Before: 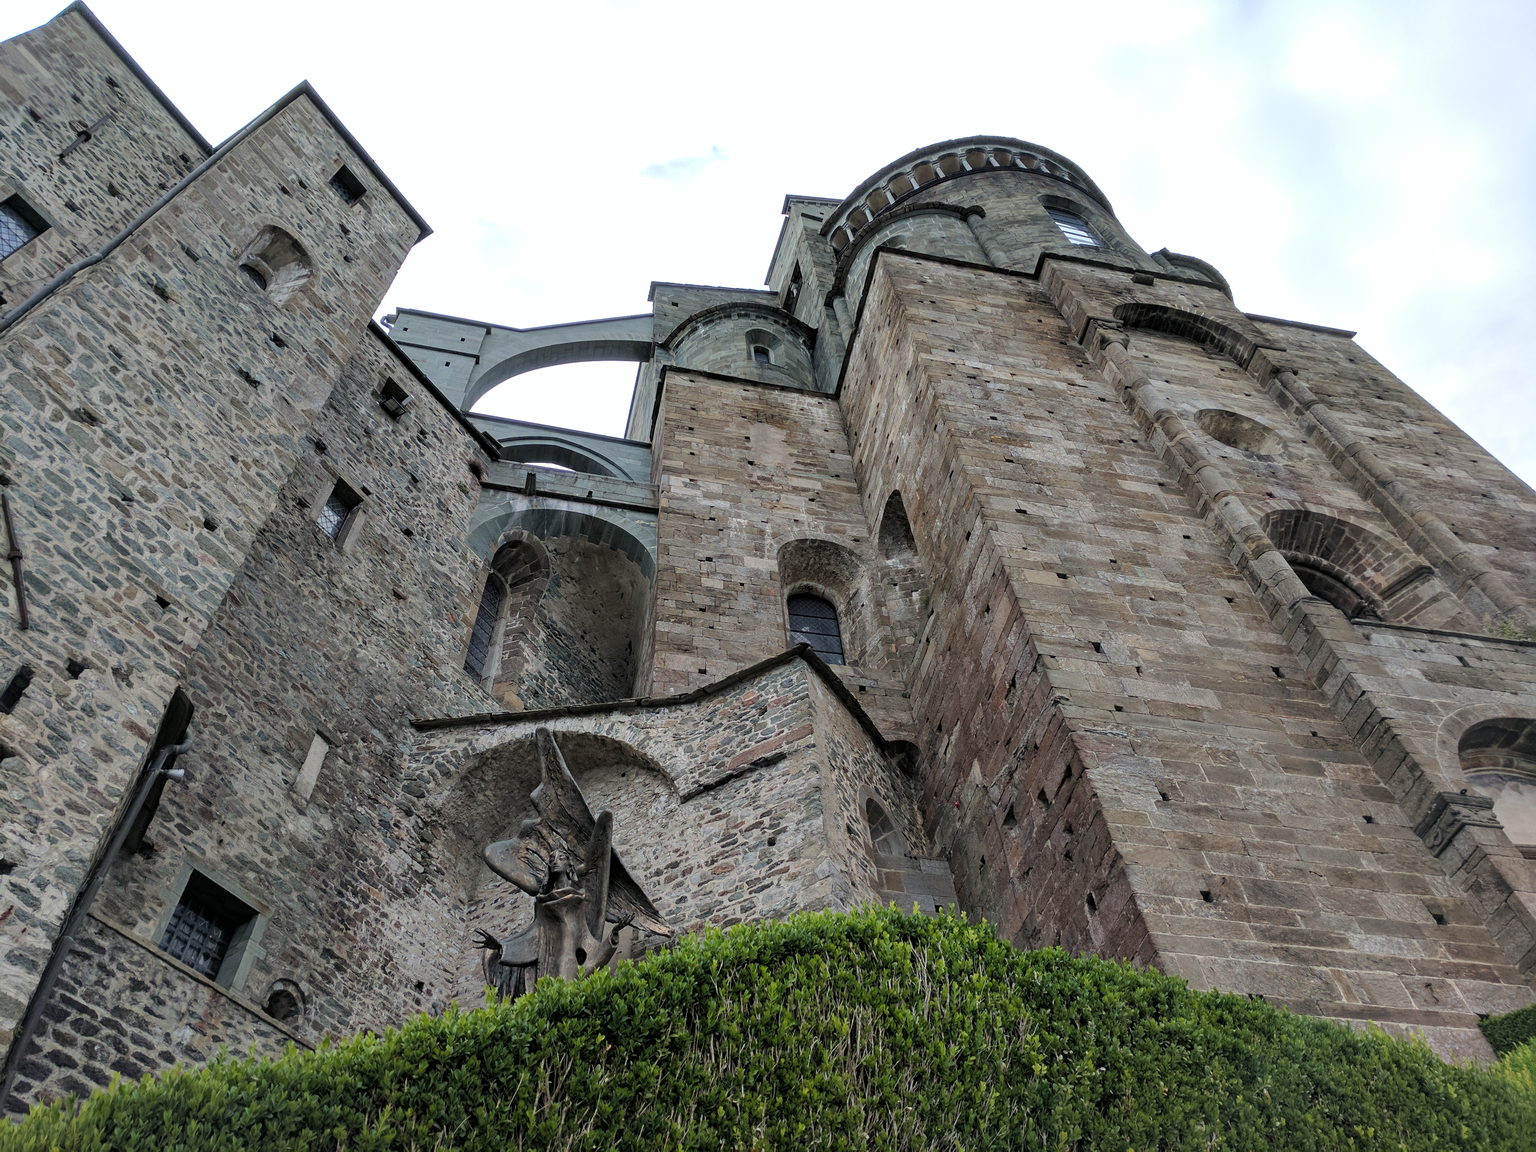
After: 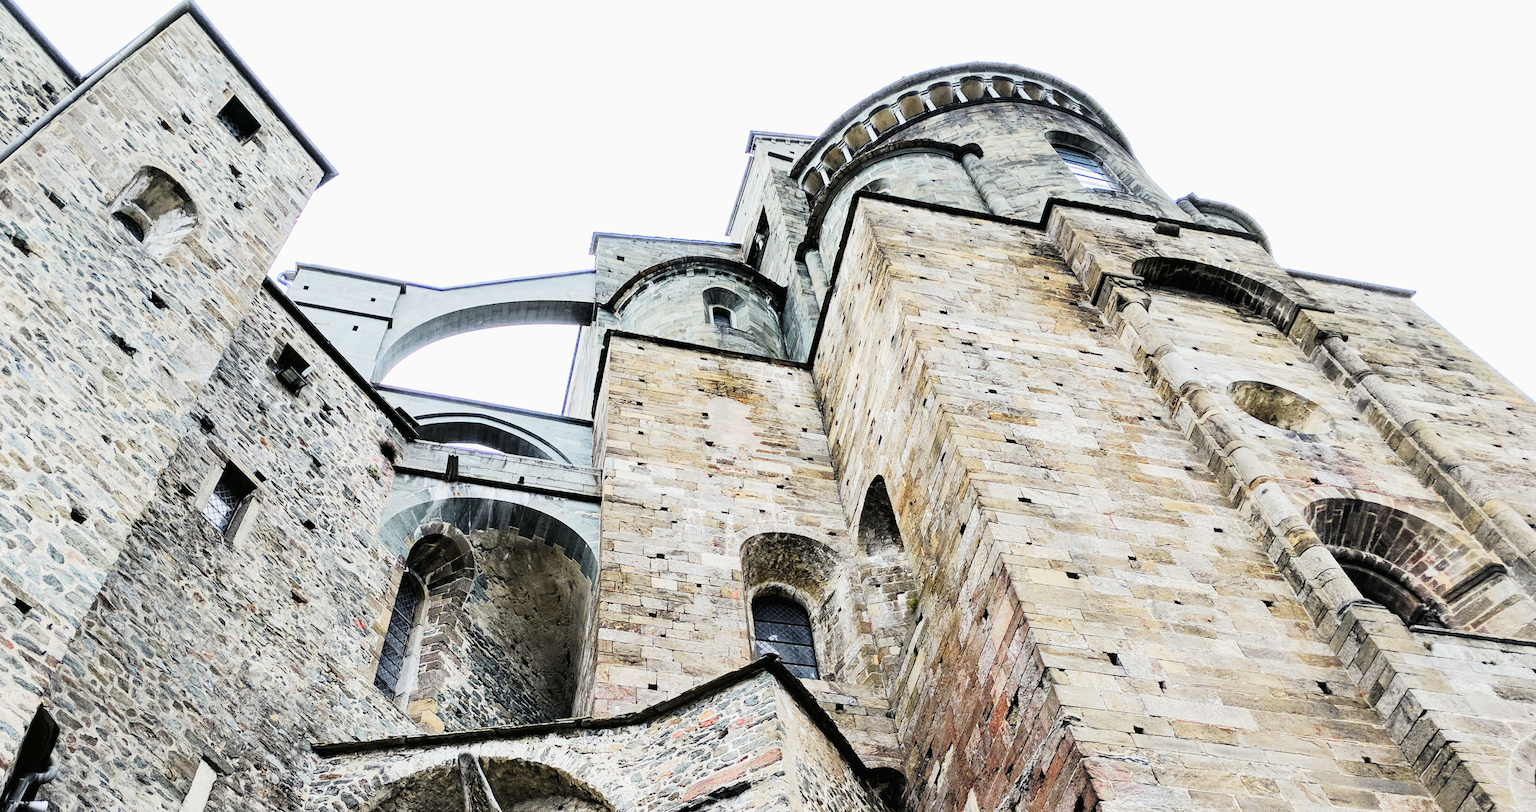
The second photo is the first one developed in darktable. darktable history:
base curve: curves: ch0 [(0, 0.003) (0.001, 0.002) (0.006, 0.004) (0.02, 0.022) (0.048, 0.086) (0.094, 0.234) (0.162, 0.431) (0.258, 0.629) (0.385, 0.8) (0.548, 0.918) (0.751, 0.988) (1, 1)], preserve colors none
crop and rotate: left 9.345%, top 7.22%, right 4.982%, bottom 32.331%
tone curve: curves: ch0 [(0, 0.006) (0.037, 0.022) (0.123, 0.105) (0.19, 0.173) (0.277, 0.279) (0.474, 0.517) (0.597, 0.662) (0.687, 0.774) (0.855, 0.891) (1, 0.982)]; ch1 [(0, 0) (0.243, 0.245) (0.422, 0.415) (0.493, 0.495) (0.508, 0.503) (0.544, 0.552) (0.557, 0.582) (0.626, 0.672) (0.694, 0.732) (1, 1)]; ch2 [(0, 0) (0.249, 0.216) (0.356, 0.329) (0.424, 0.442) (0.476, 0.483) (0.498, 0.5) (0.517, 0.519) (0.532, 0.539) (0.562, 0.596) (0.614, 0.662) (0.706, 0.757) (0.808, 0.809) (0.991, 0.968)], color space Lab, independent channels, preserve colors none
